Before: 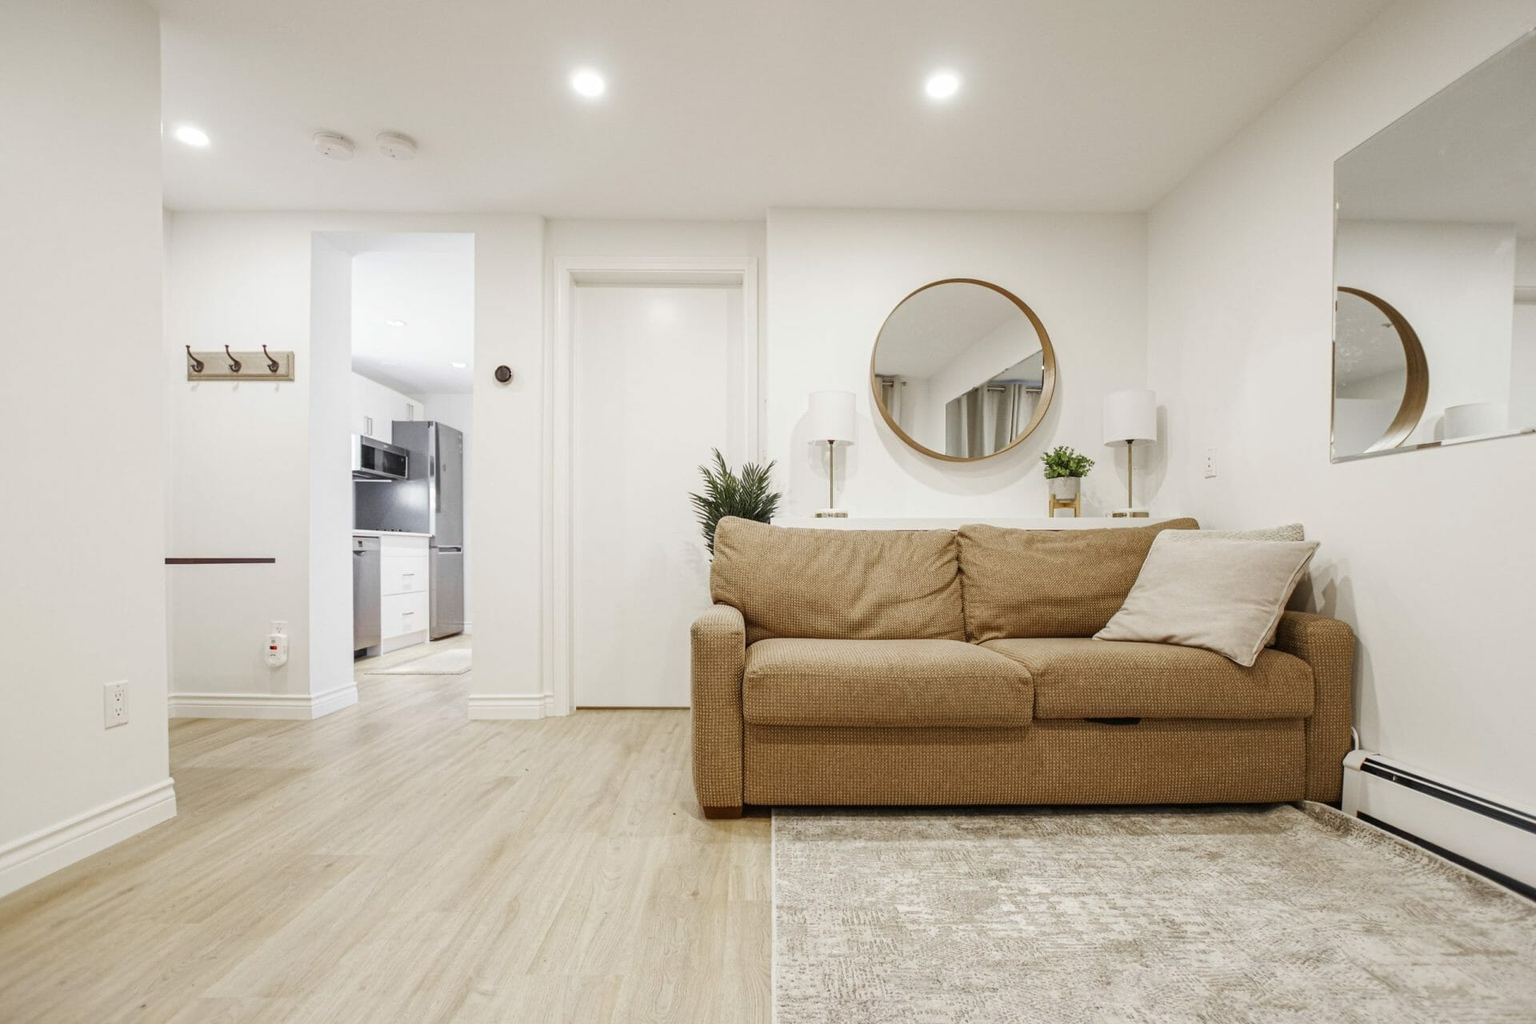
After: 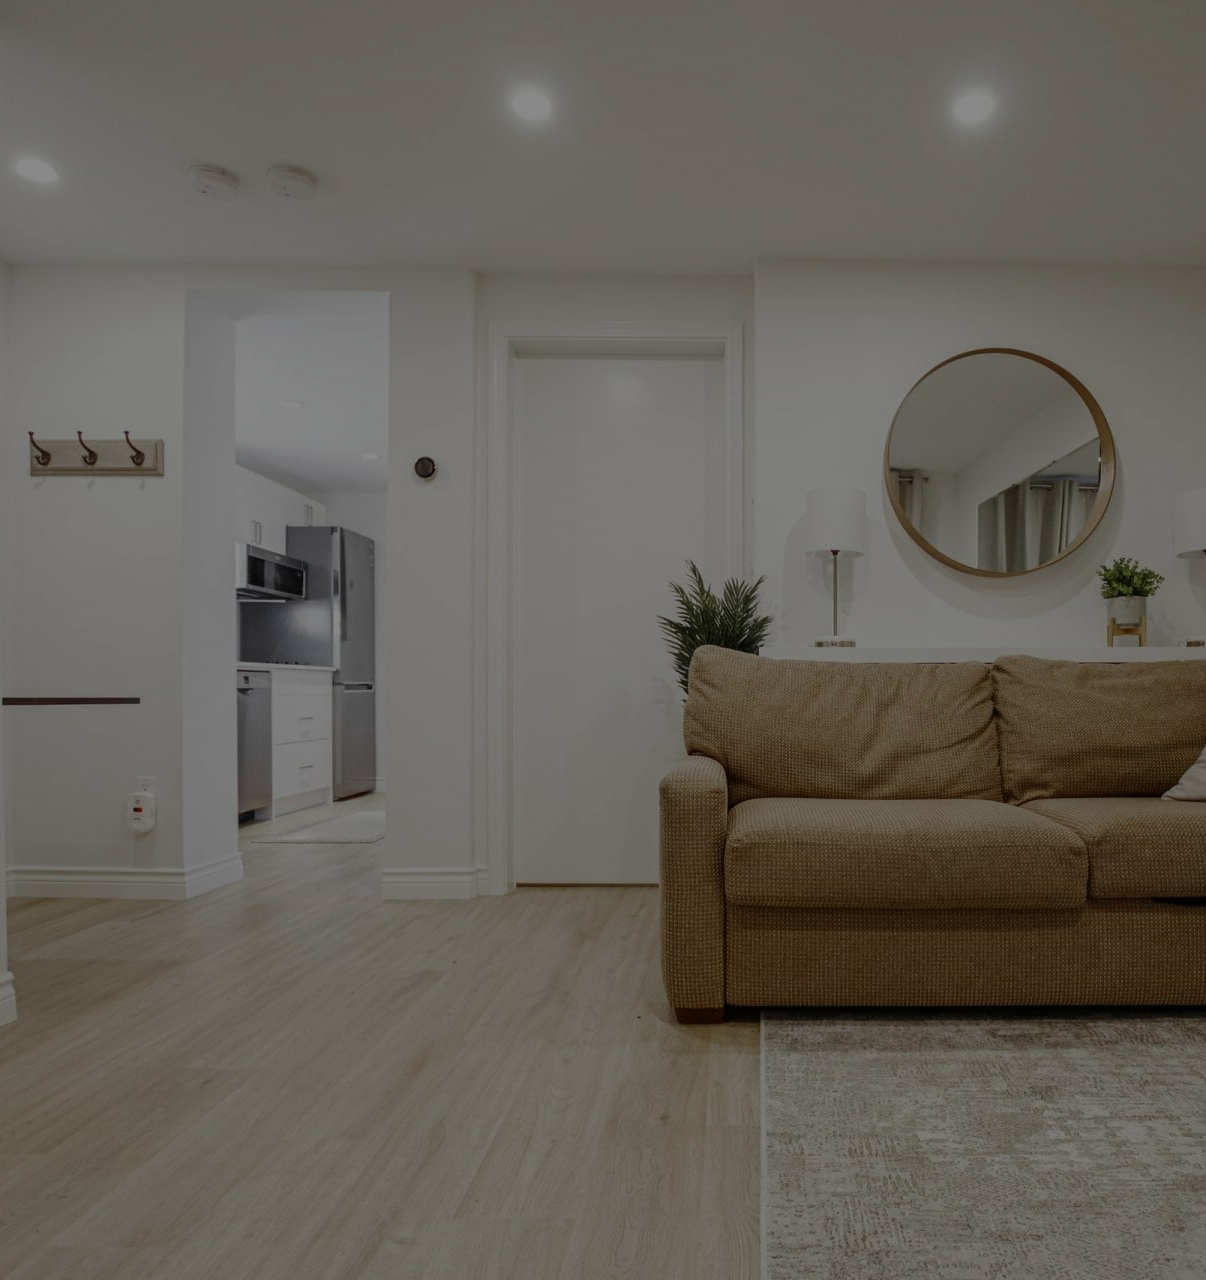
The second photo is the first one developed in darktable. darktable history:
crop: left 10.644%, right 26.528%
exposure: exposure -2.002 EV, compensate highlight preservation false
